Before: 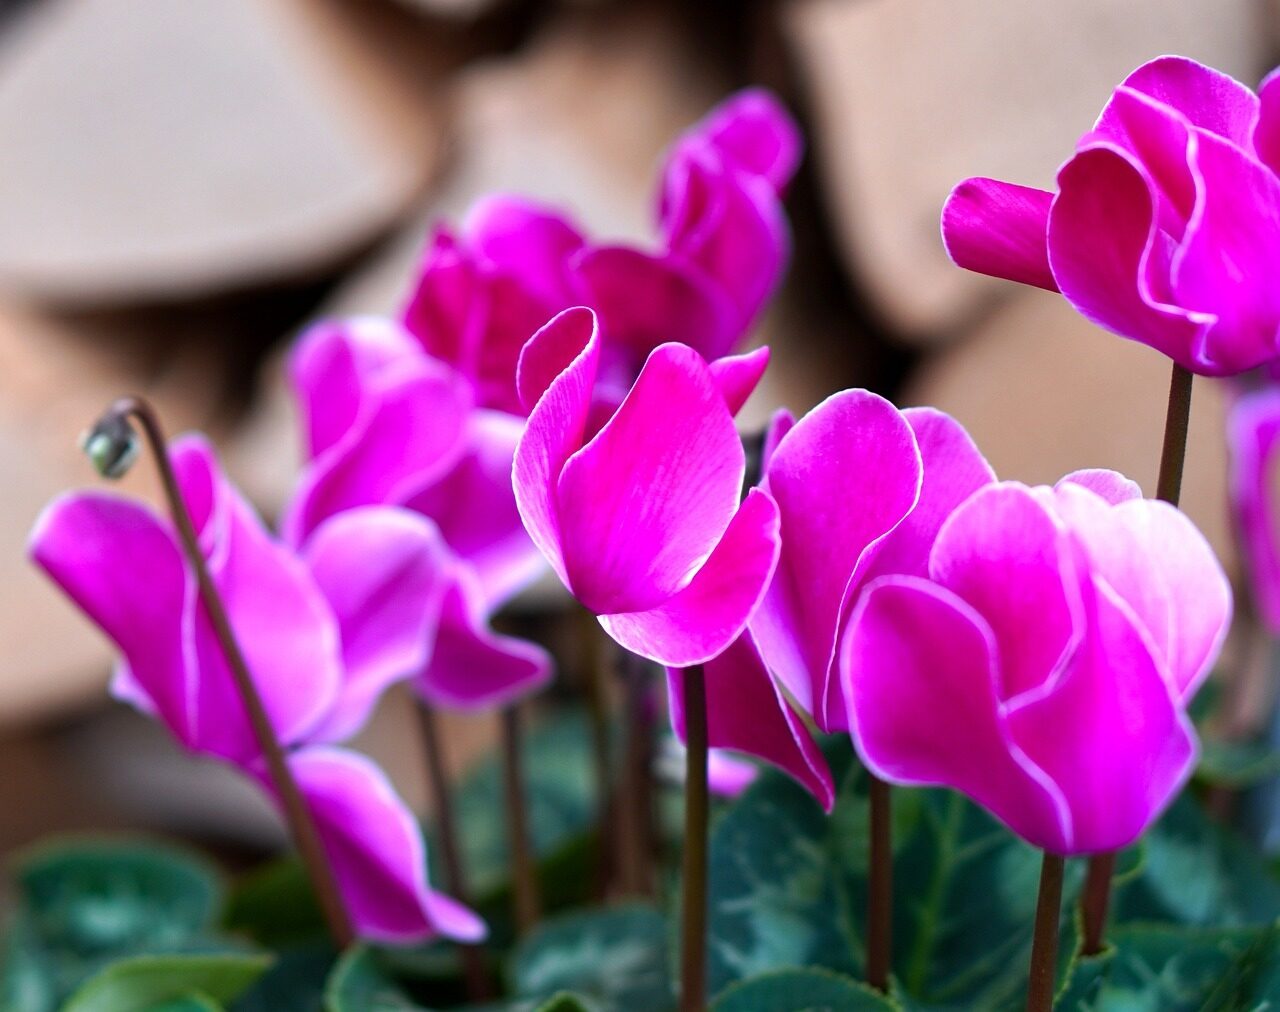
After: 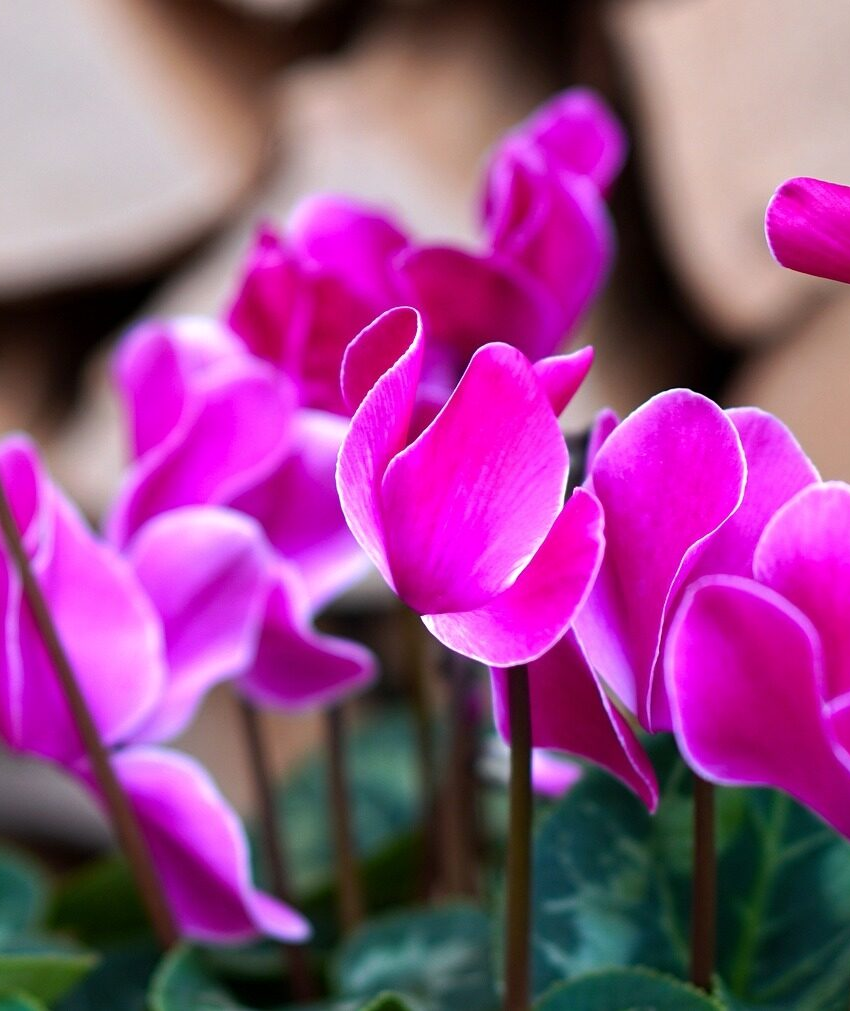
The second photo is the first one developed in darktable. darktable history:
levels: white 99.97%, levels [0, 0.498, 0.996]
tone equalizer: edges refinement/feathering 500, mask exposure compensation -1.57 EV, preserve details no
crop and rotate: left 13.803%, right 19.723%
